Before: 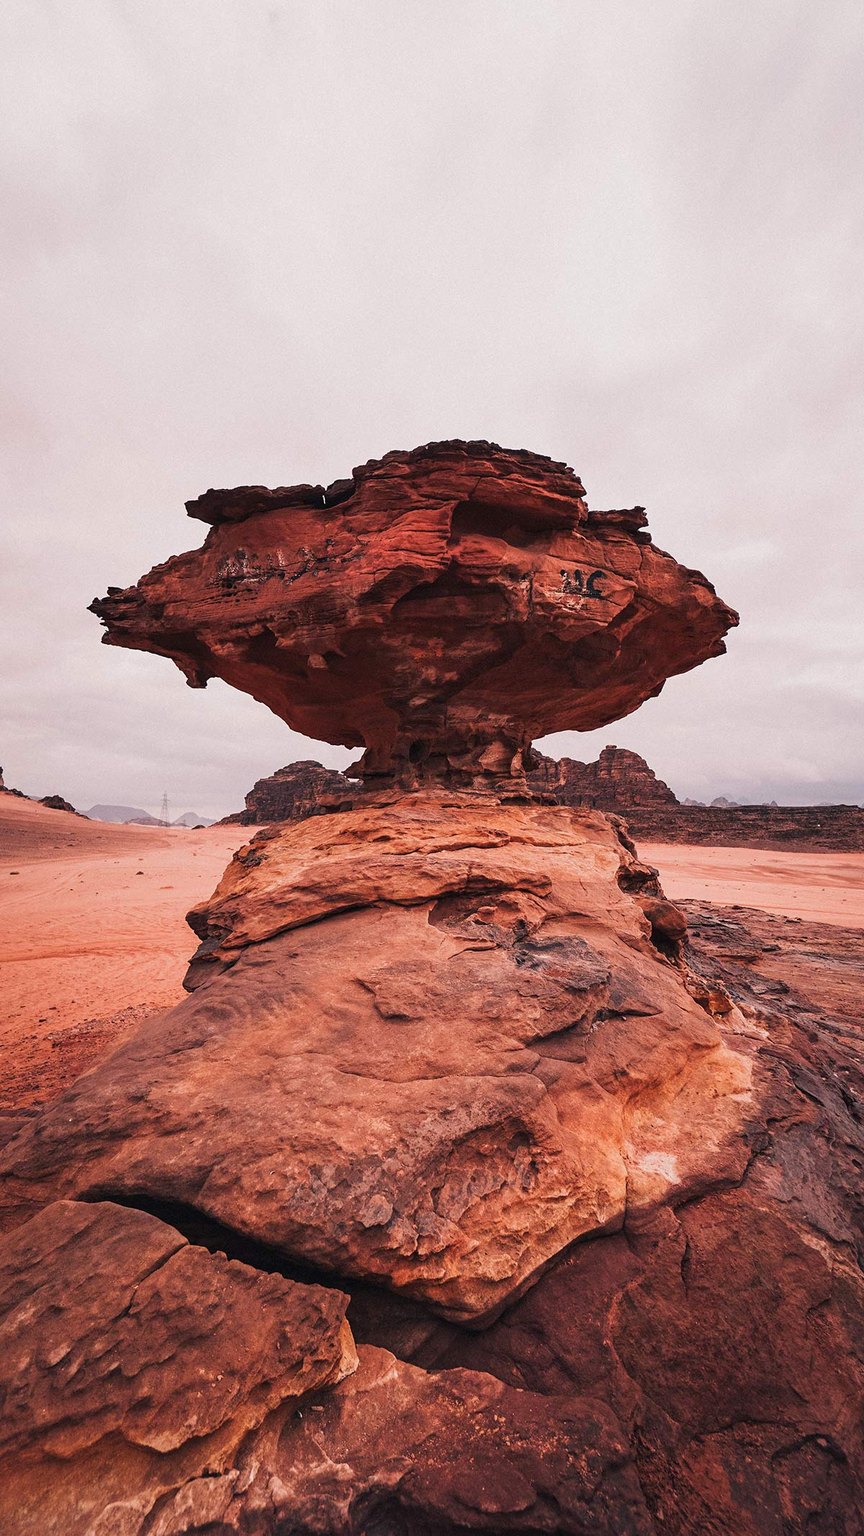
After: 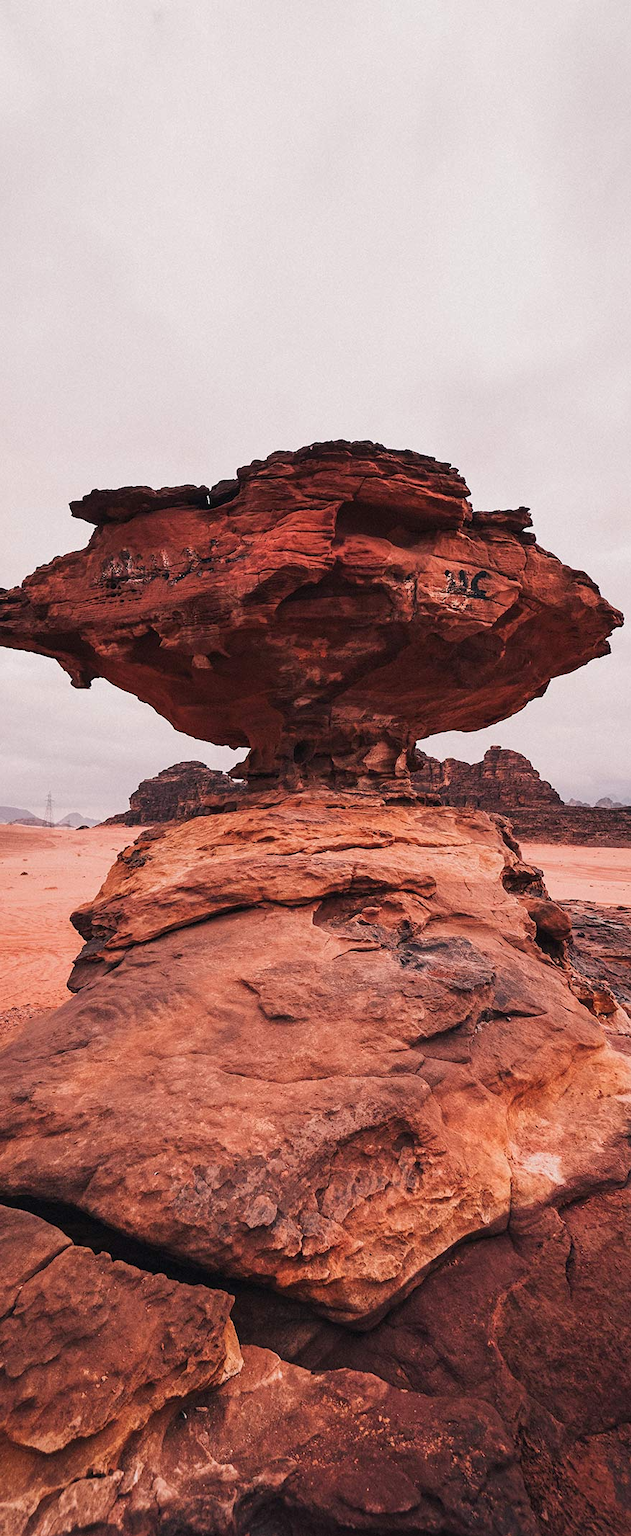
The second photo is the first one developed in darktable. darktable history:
crop: left 13.462%, top 0%, right 13.442%
